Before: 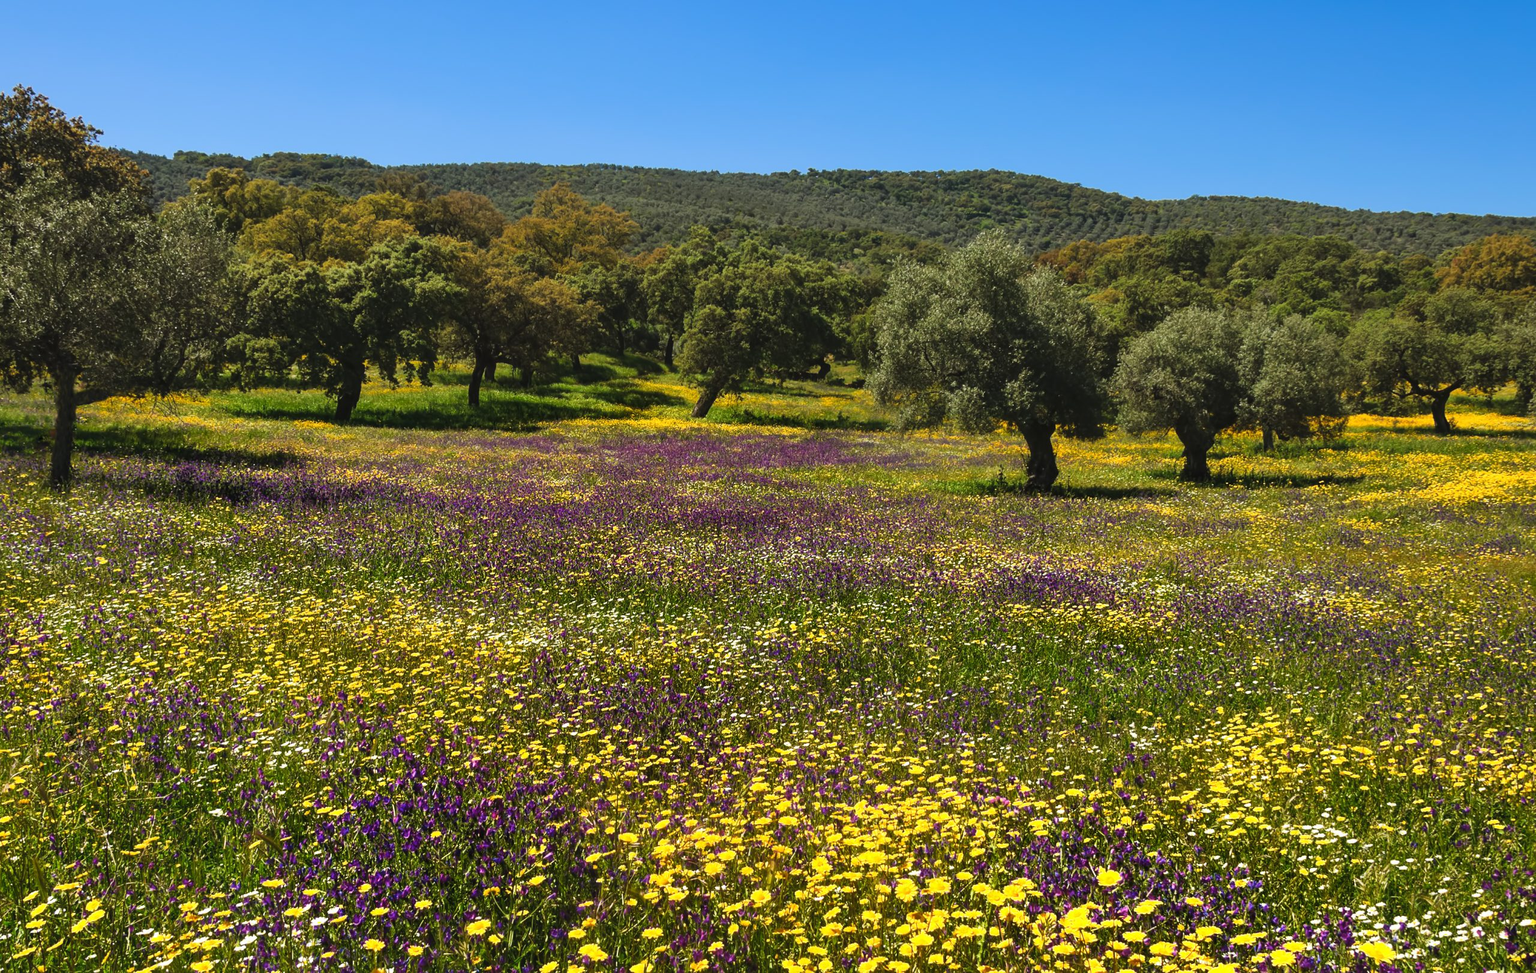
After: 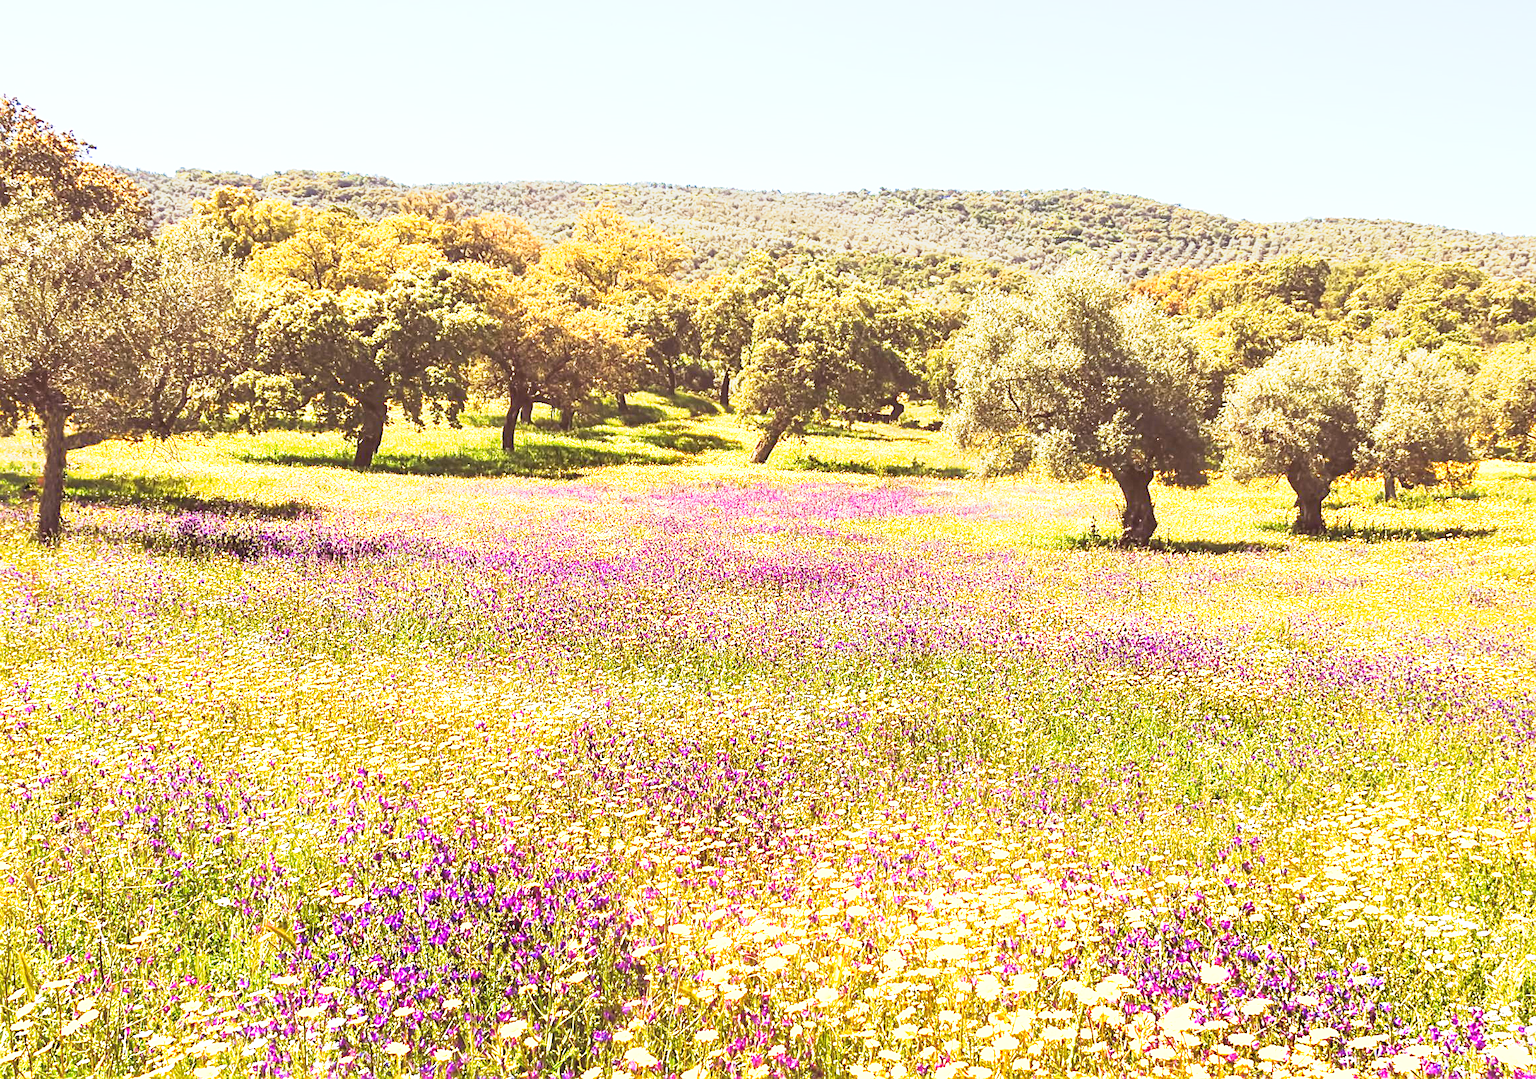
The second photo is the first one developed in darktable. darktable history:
rgb levels: mode RGB, independent channels, levels [[0, 0.474, 1], [0, 0.5, 1], [0, 0.5, 1]]
tone curve: curves: ch0 [(0, 0) (0.003, 0.005) (0.011, 0.018) (0.025, 0.041) (0.044, 0.072) (0.069, 0.113) (0.1, 0.163) (0.136, 0.221) (0.177, 0.289) (0.224, 0.366) (0.277, 0.452) (0.335, 0.546) (0.399, 0.65) (0.468, 0.763) (0.543, 0.885) (0.623, 0.93) (0.709, 0.946) (0.801, 0.963) (0.898, 0.981) (1, 1)], preserve colors none
exposure: black level correction 0, exposure 1.45 EV, compensate exposure bias true, compensate highlight preservation false
crop and rotate: left 1.088%, right 8.807%
sharpen: on, module defaults
